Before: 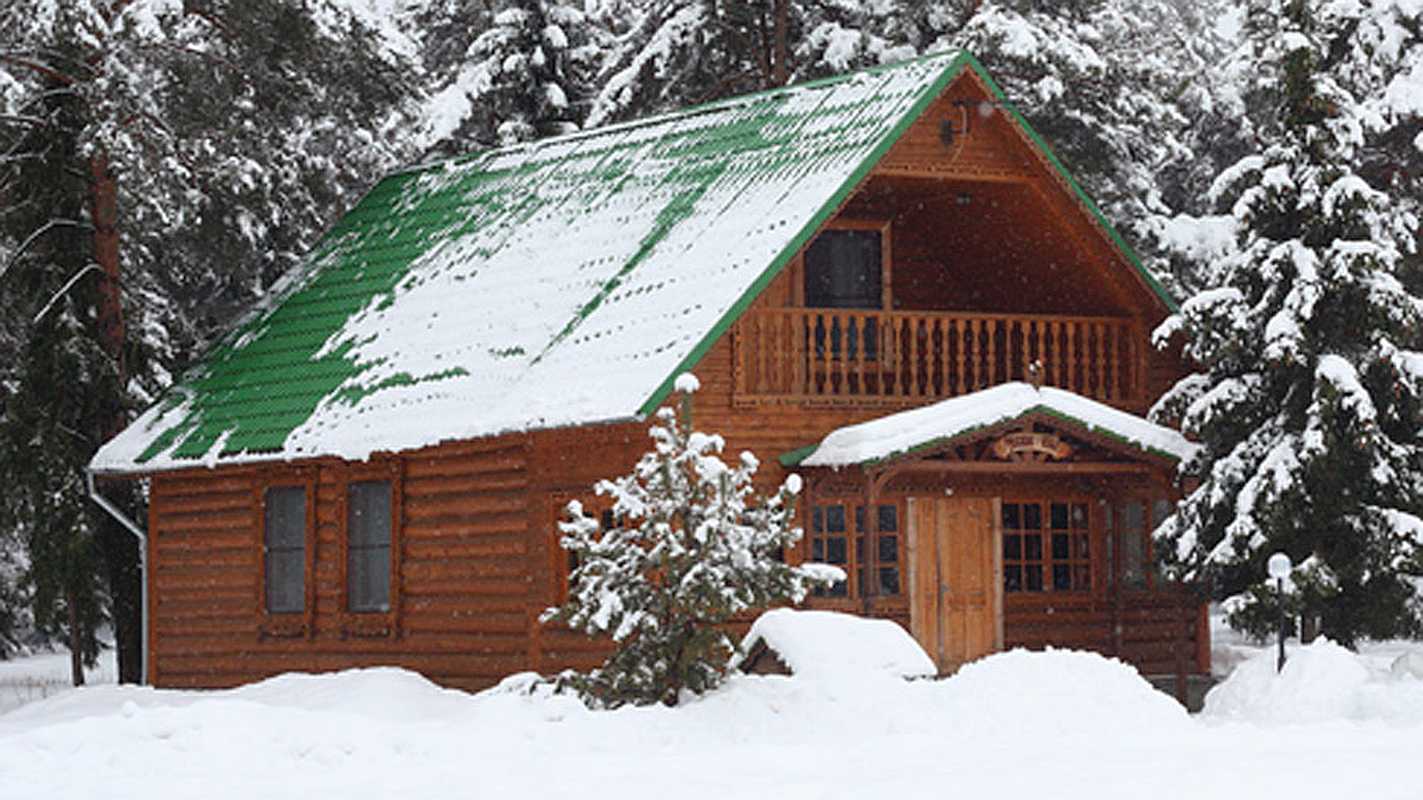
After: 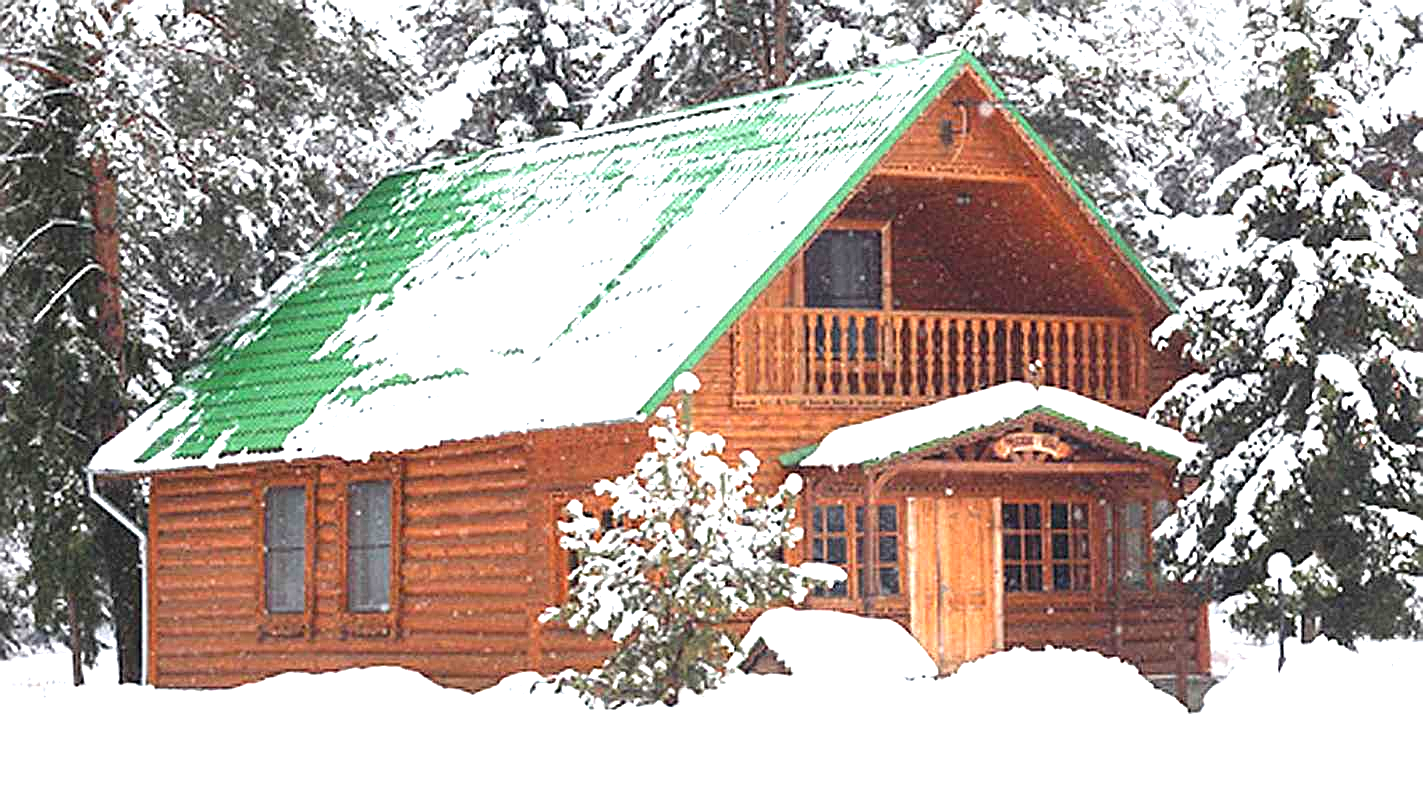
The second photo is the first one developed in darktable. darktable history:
exposure: black level correction 0, exposure 1.741 EV, compensate exposure bias true, compensate highlight preservation false
sharpen: on, module defaults
